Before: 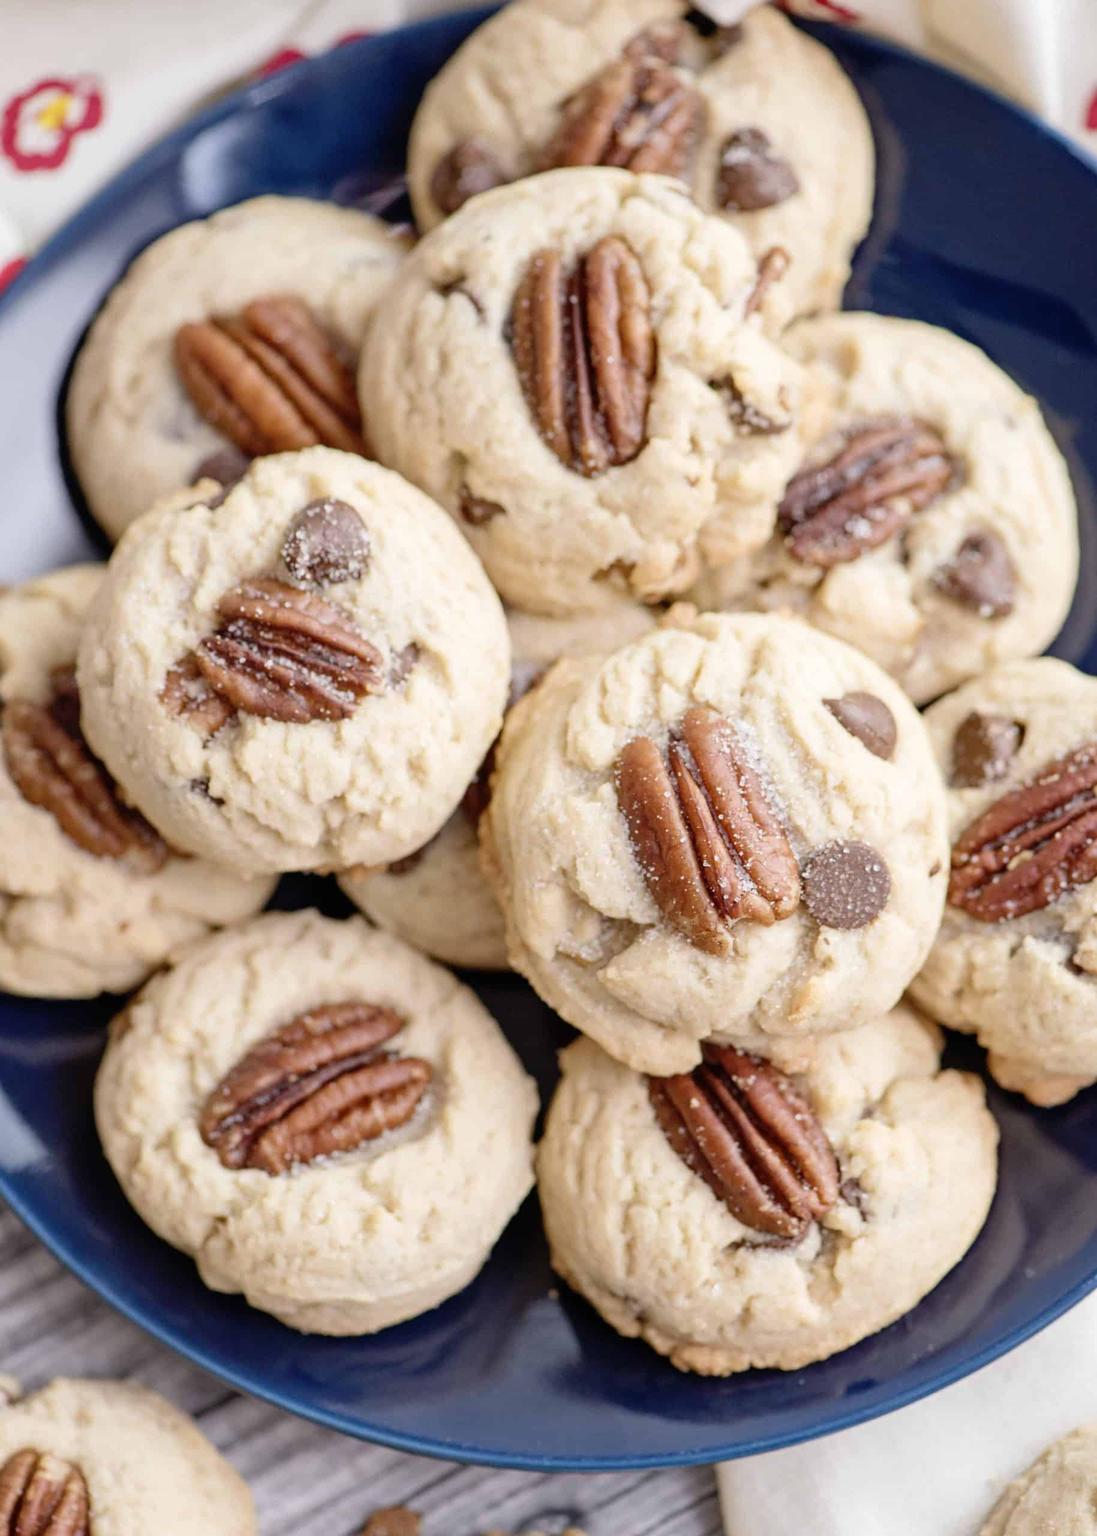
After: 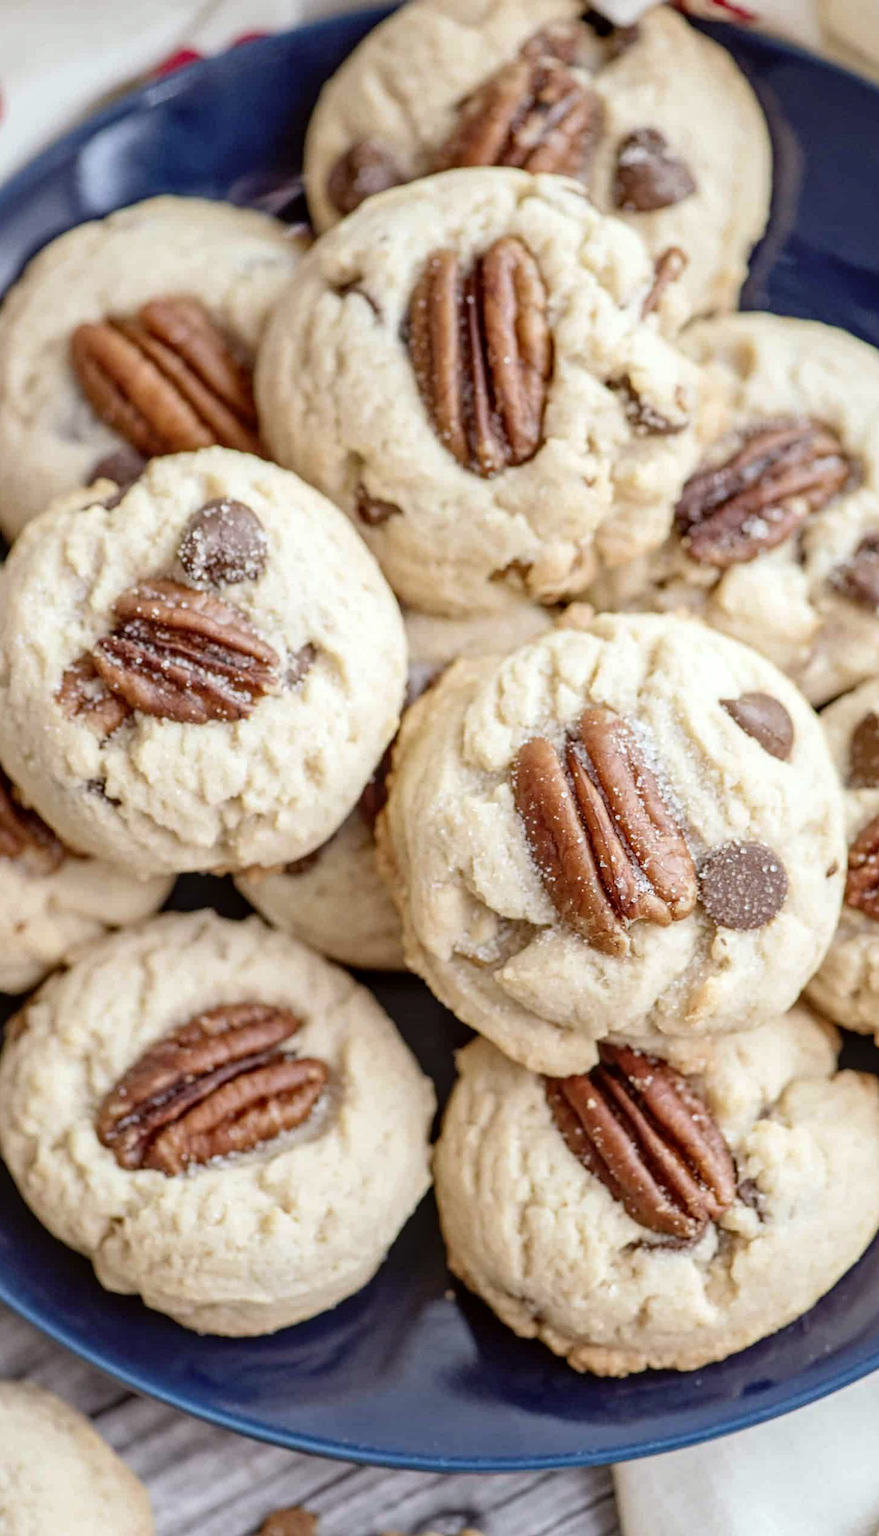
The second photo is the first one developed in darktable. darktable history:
color correction: highlights a* -3, highlights b* -2.05, shadows a* 2.09, shadows b* 2.64
crop and rotate: left 9.552%, right 10.266%
local contrast: on, module defaults
